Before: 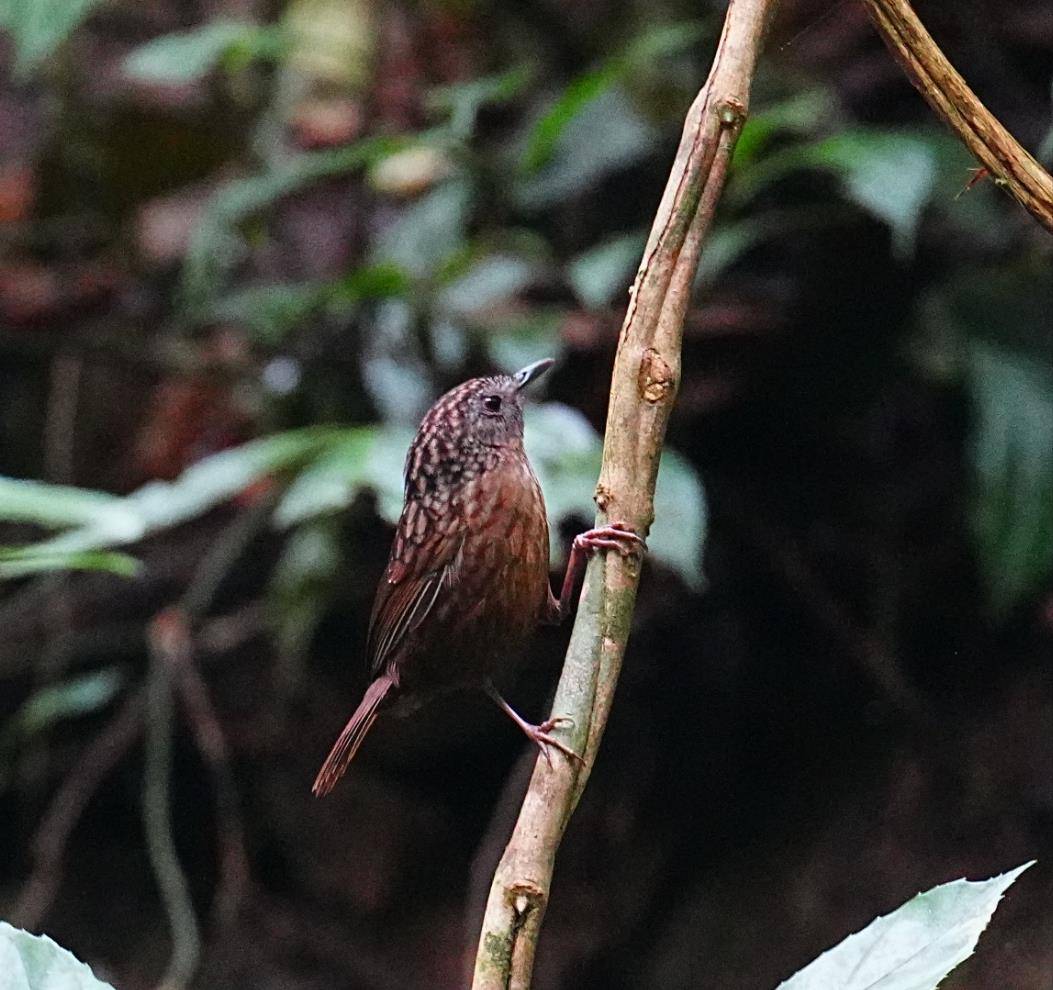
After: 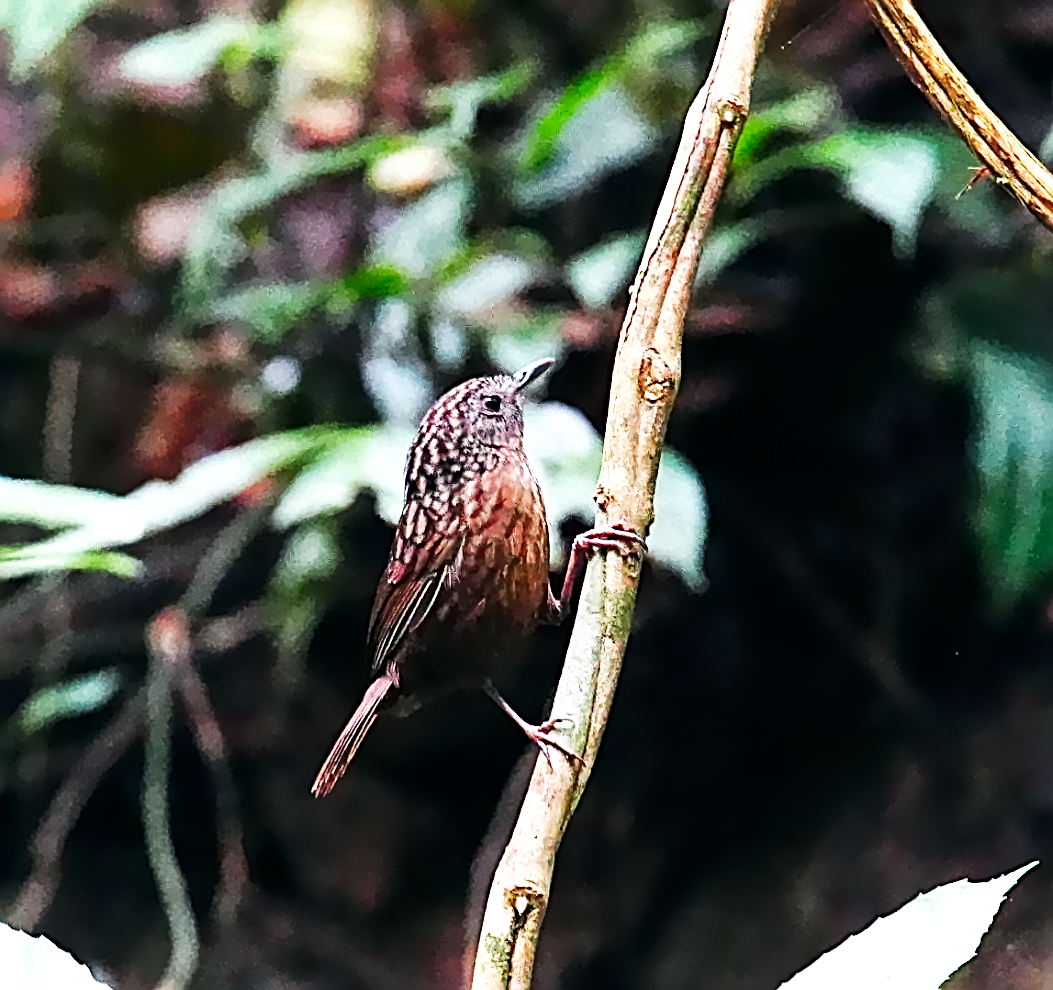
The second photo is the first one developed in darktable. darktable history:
base curve: curves: ch0 [(0, 0) (0.007, 0.004) (0.027, 0.03) (0.046, 0.07) (0.207, 0.54) (0.442, 0.872) (0.673, 0.972) (1, 1)], preserve colors none
lens correction: scale 1, crop 1, focal 35, aperture 5, distance 3.79, camera "Canon EOS 6D", lens "Sigma 35mm f/1.4 DG HSM"
denoise (profiled) #1: central pixel weight 0, a [-1, 0, 0], b [0, 0, 0], y [[0, 0, 0.5 ×5] ×4, [0.5 ×7], [0.5 ×7]], fix various bugs in algorithm false, upgrade profiled transform false, color mode RGB, compensate highlight preservation false | blend: blend mode color, opacity 100%; mask: uniform (no mask)
sharpen: radius 2.817, amount 0.715
hot pixels: on, module defaults
local contrast: highlights 100%, shadows 100%, detail 120%, midtone range 0.2
color balance: mode lift, gamma, gain (sRGB), lift [1, 1, 1.022, 1.026]
denoise (profiled) "1": central pixel weight 0, a [-1, 0, 0], b [0, 0, 0], mode non-local means, y [[0, 0, 0.5 ×5] ×4, [0.5 ×7], [0.5 ×7]], fix various bugs in algorithm false, upgrade profiled transform false, color mode RGB, compensate highlight preservation false | blend: blend mode lightness, opacity 53%; mask: uniform (no mask)
